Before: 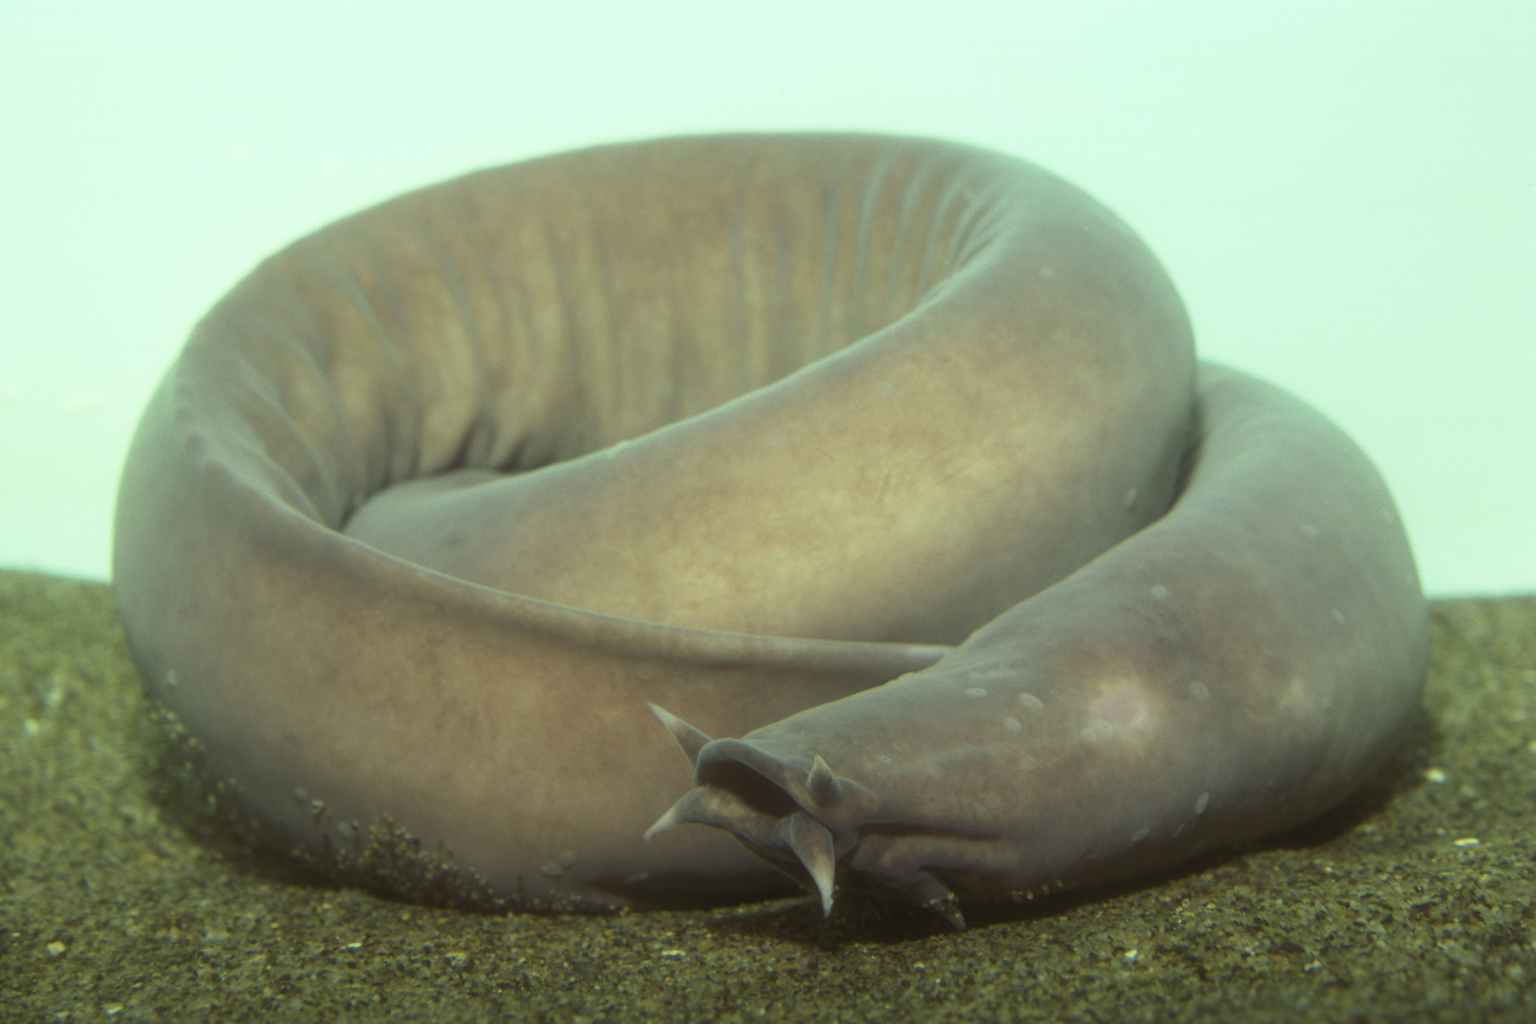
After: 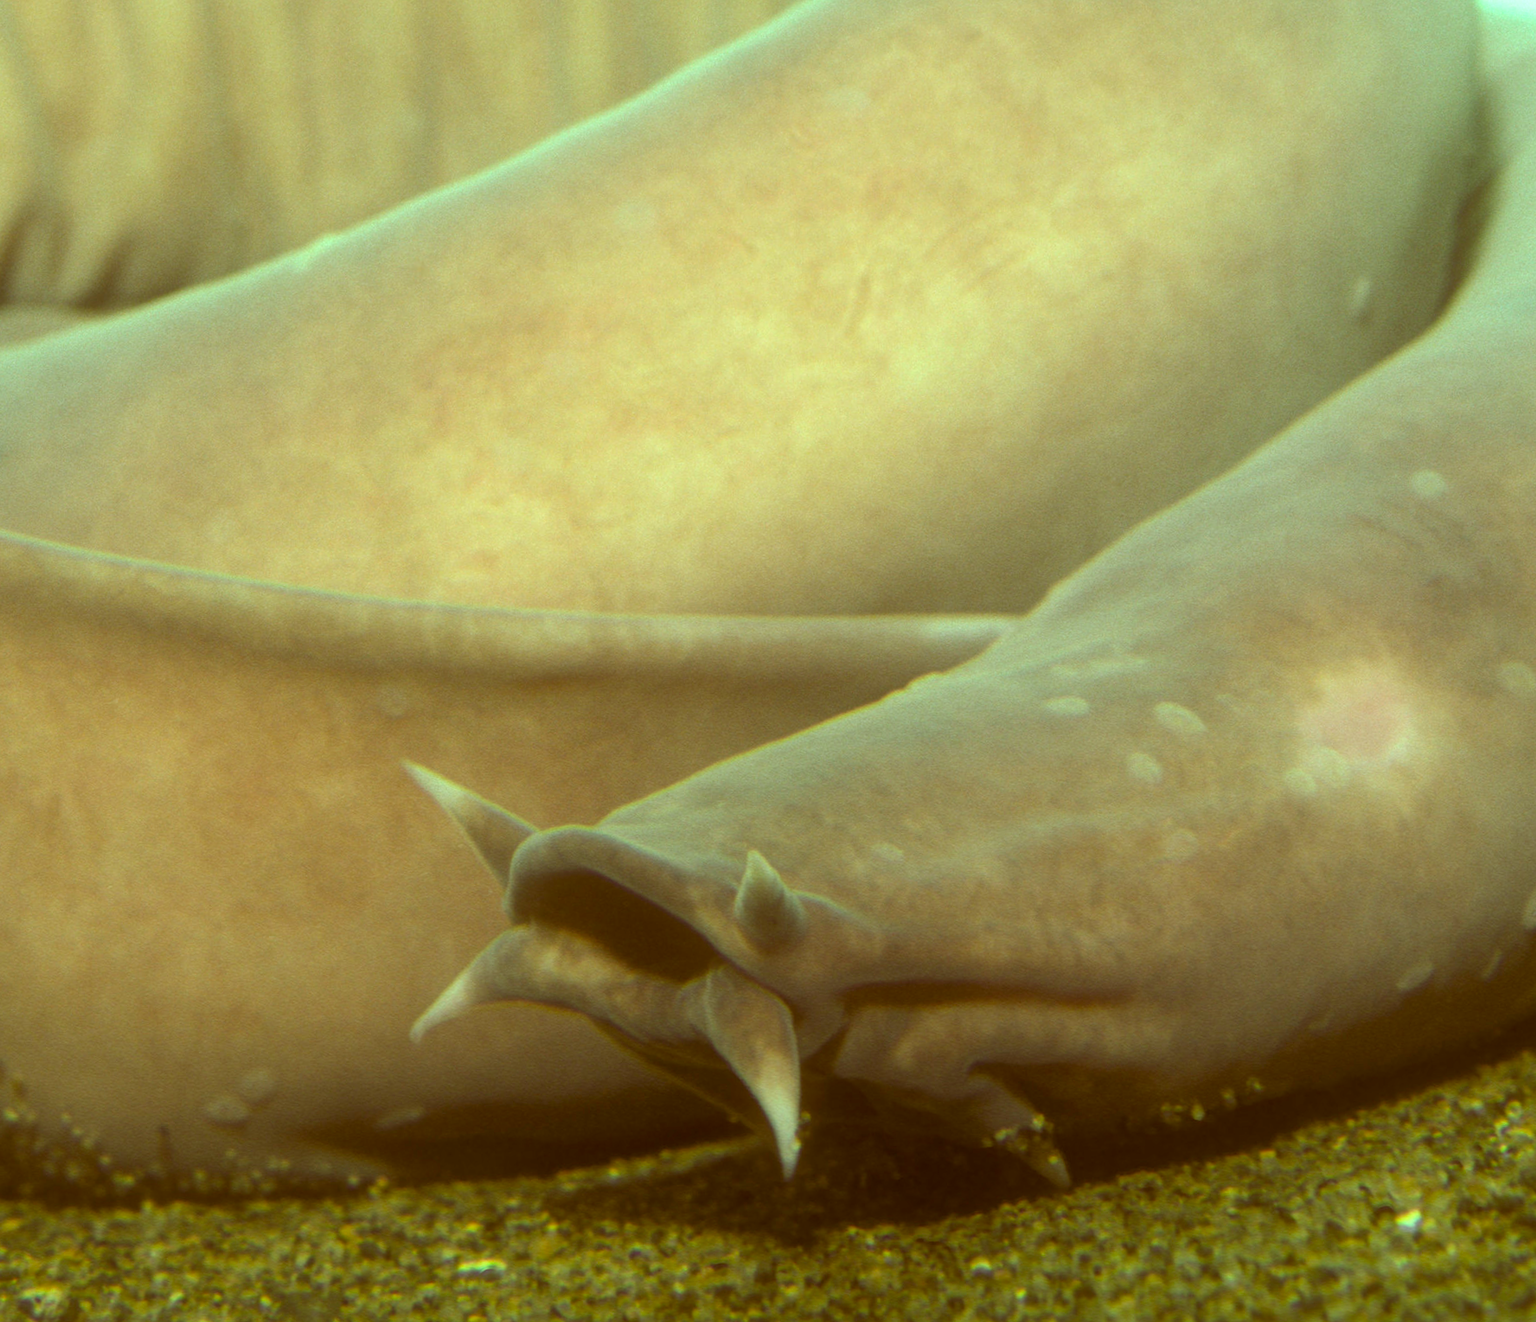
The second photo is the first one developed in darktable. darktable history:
rotate and perspective: rotation -3°, crop left 0.031, crop right 0.968, crop top 0.07, crop bottom 0.93
color correction: highlights a* -5.94, highlights b* 9.48, shadows a* 10.12, shadows b* 23.94
crop and rotate: left 29.237%, top 31.152%, right 19.807%
exposure: black level correction 0, exposure 0.6 EV, compensate highlight preservation false
